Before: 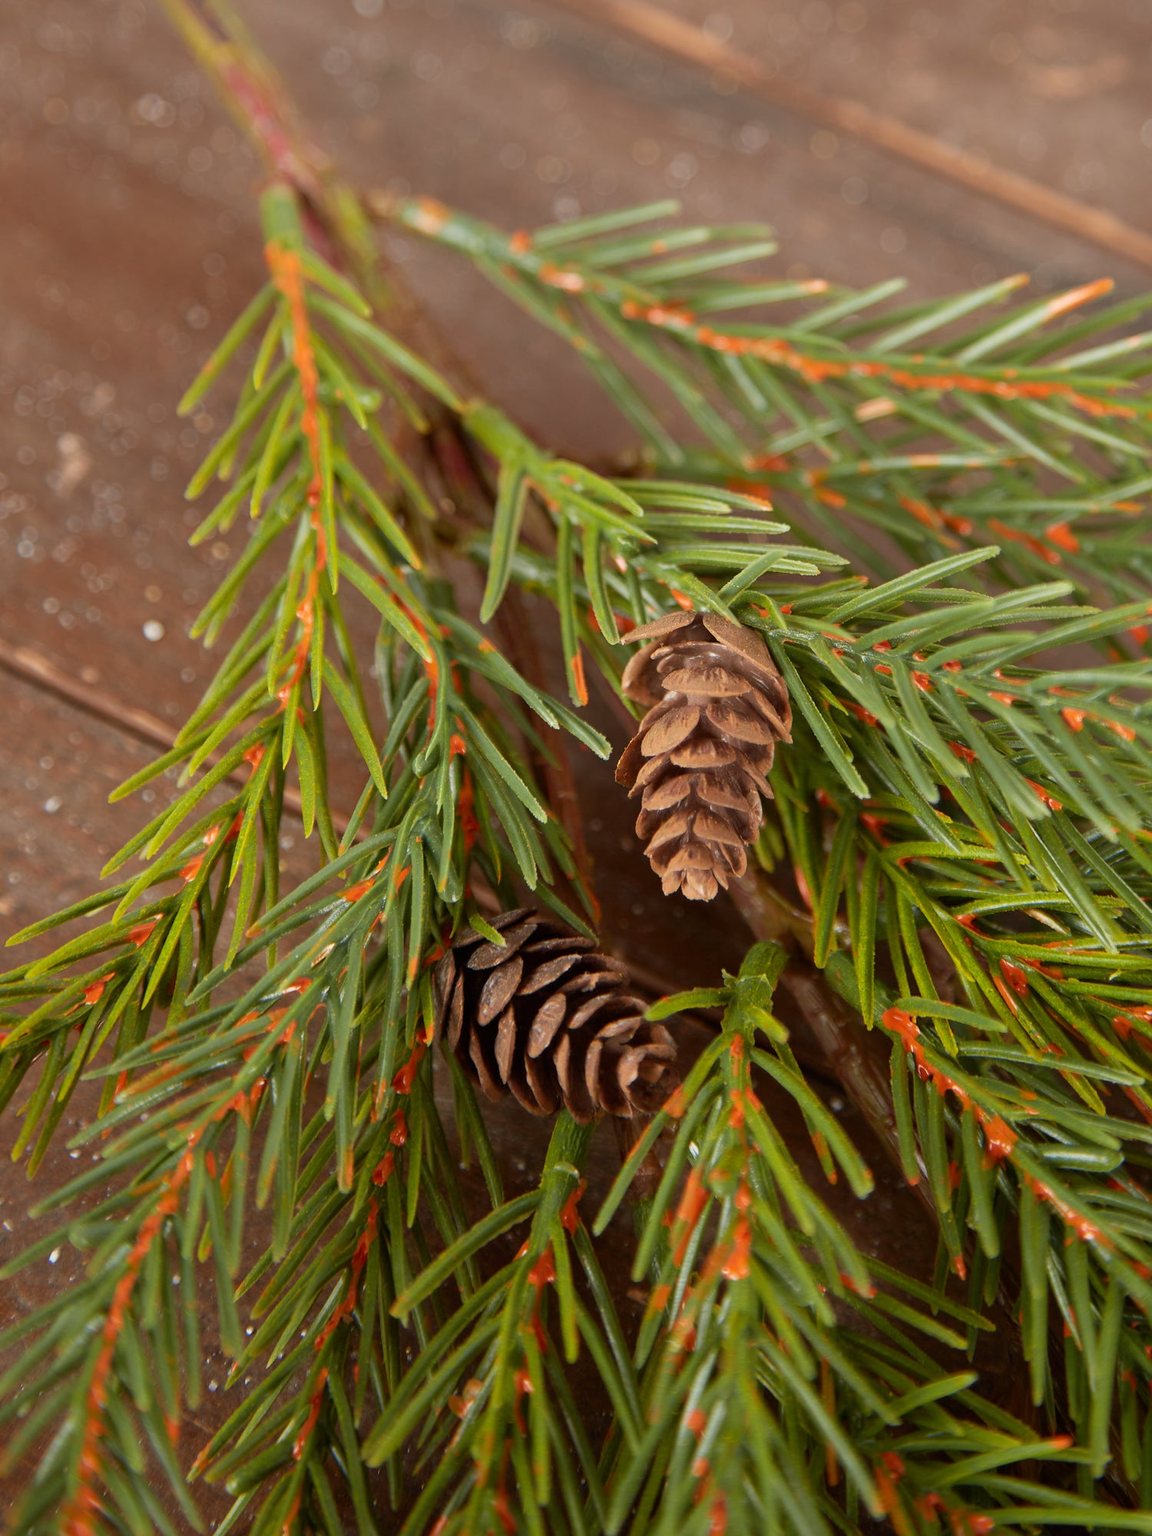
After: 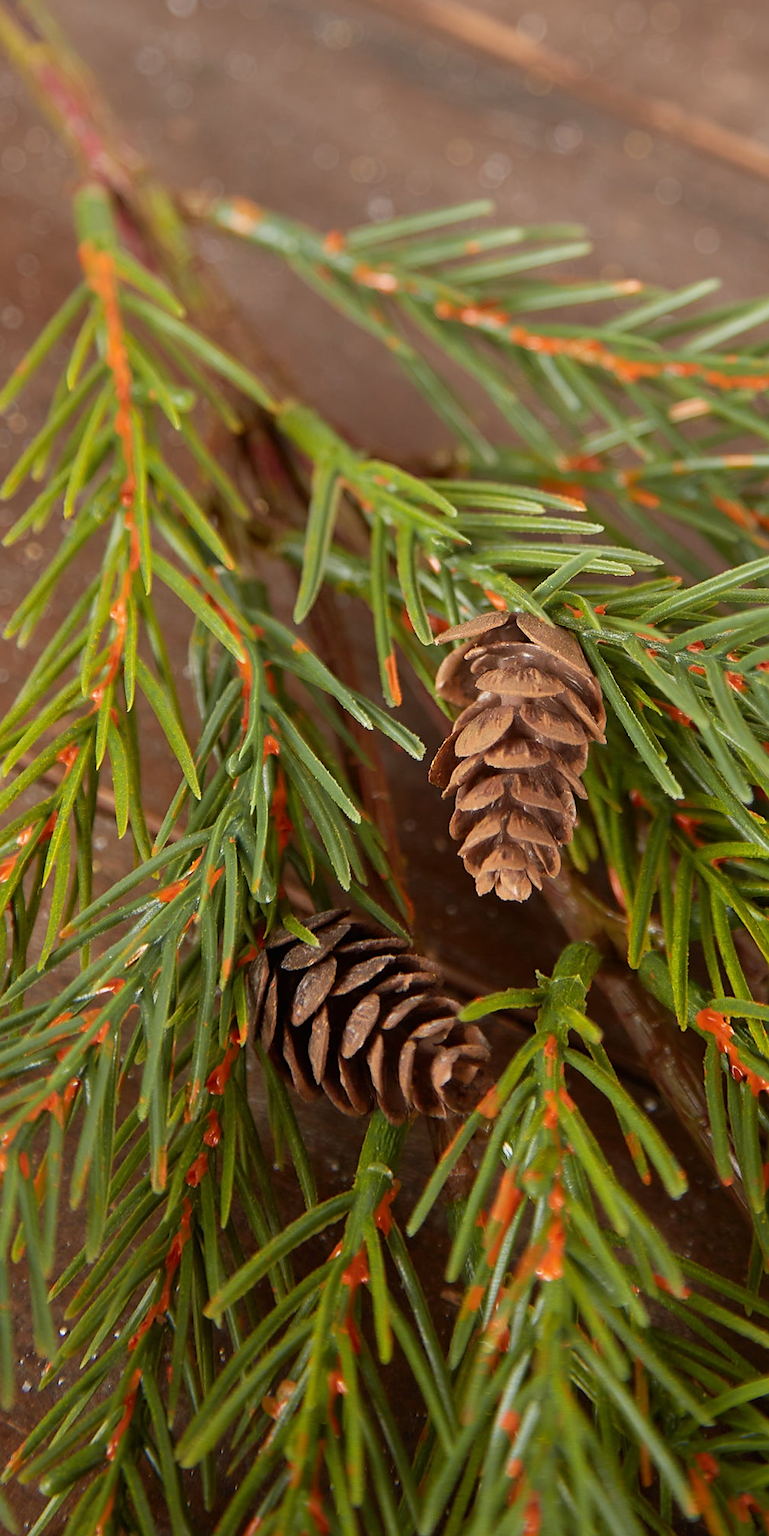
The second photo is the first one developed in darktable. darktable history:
exposure: compensate highlight preservation false
crop and rotate: left 16.241%, right 16.909%
sharpen: radius 1.914, amount 0.411, threshold 1.422
